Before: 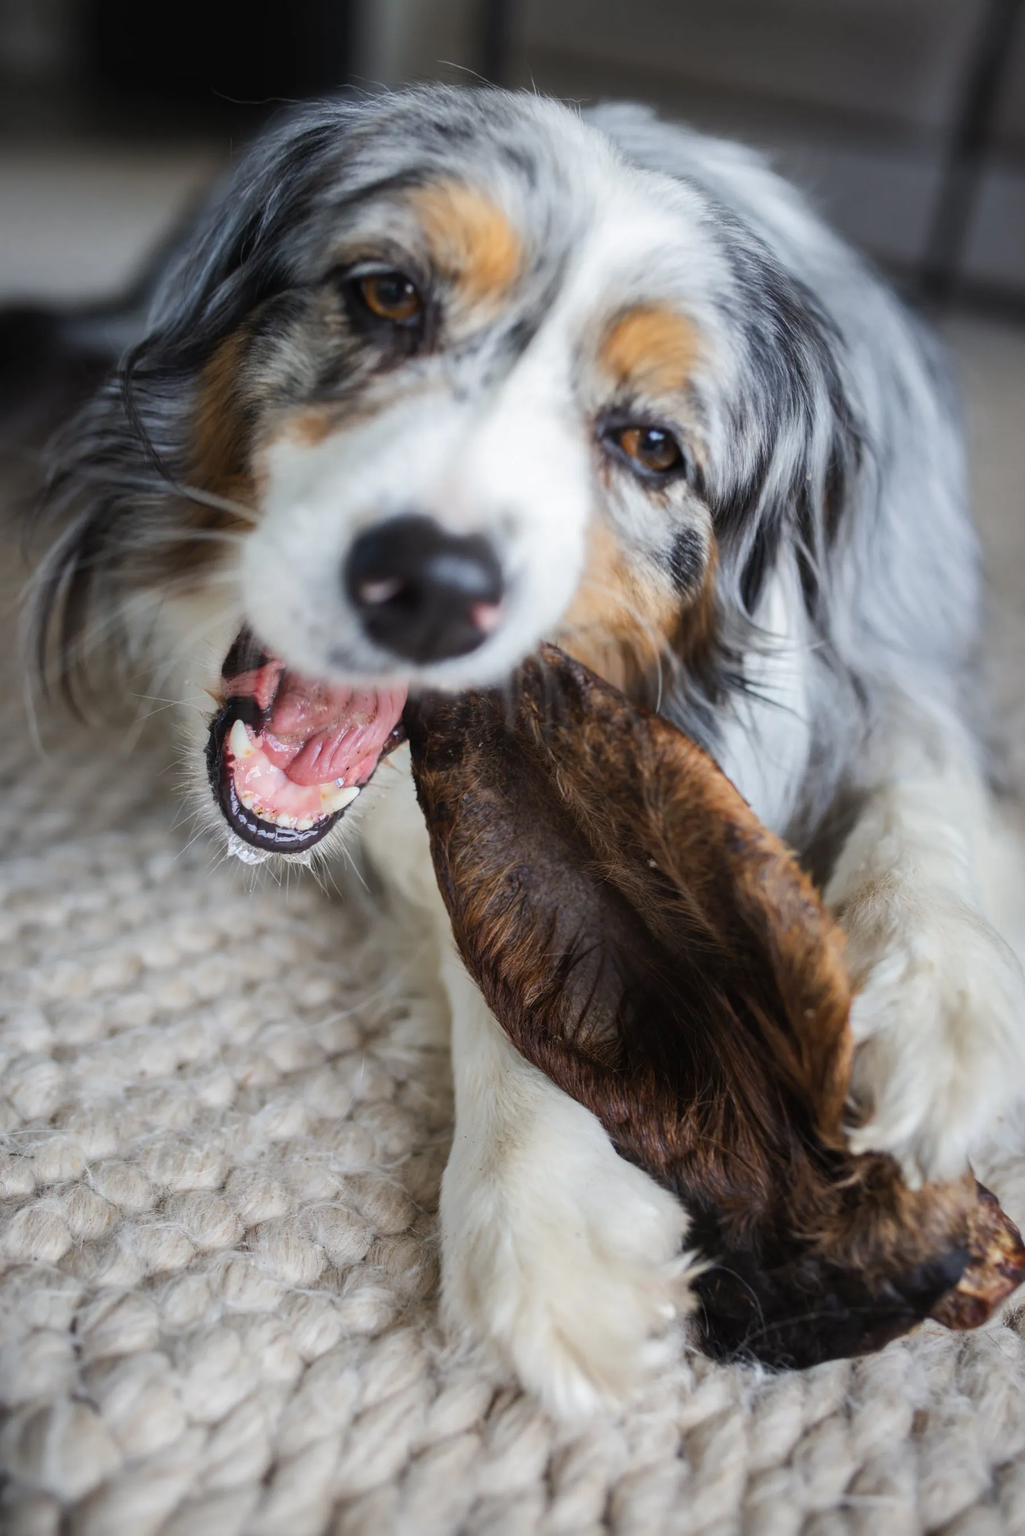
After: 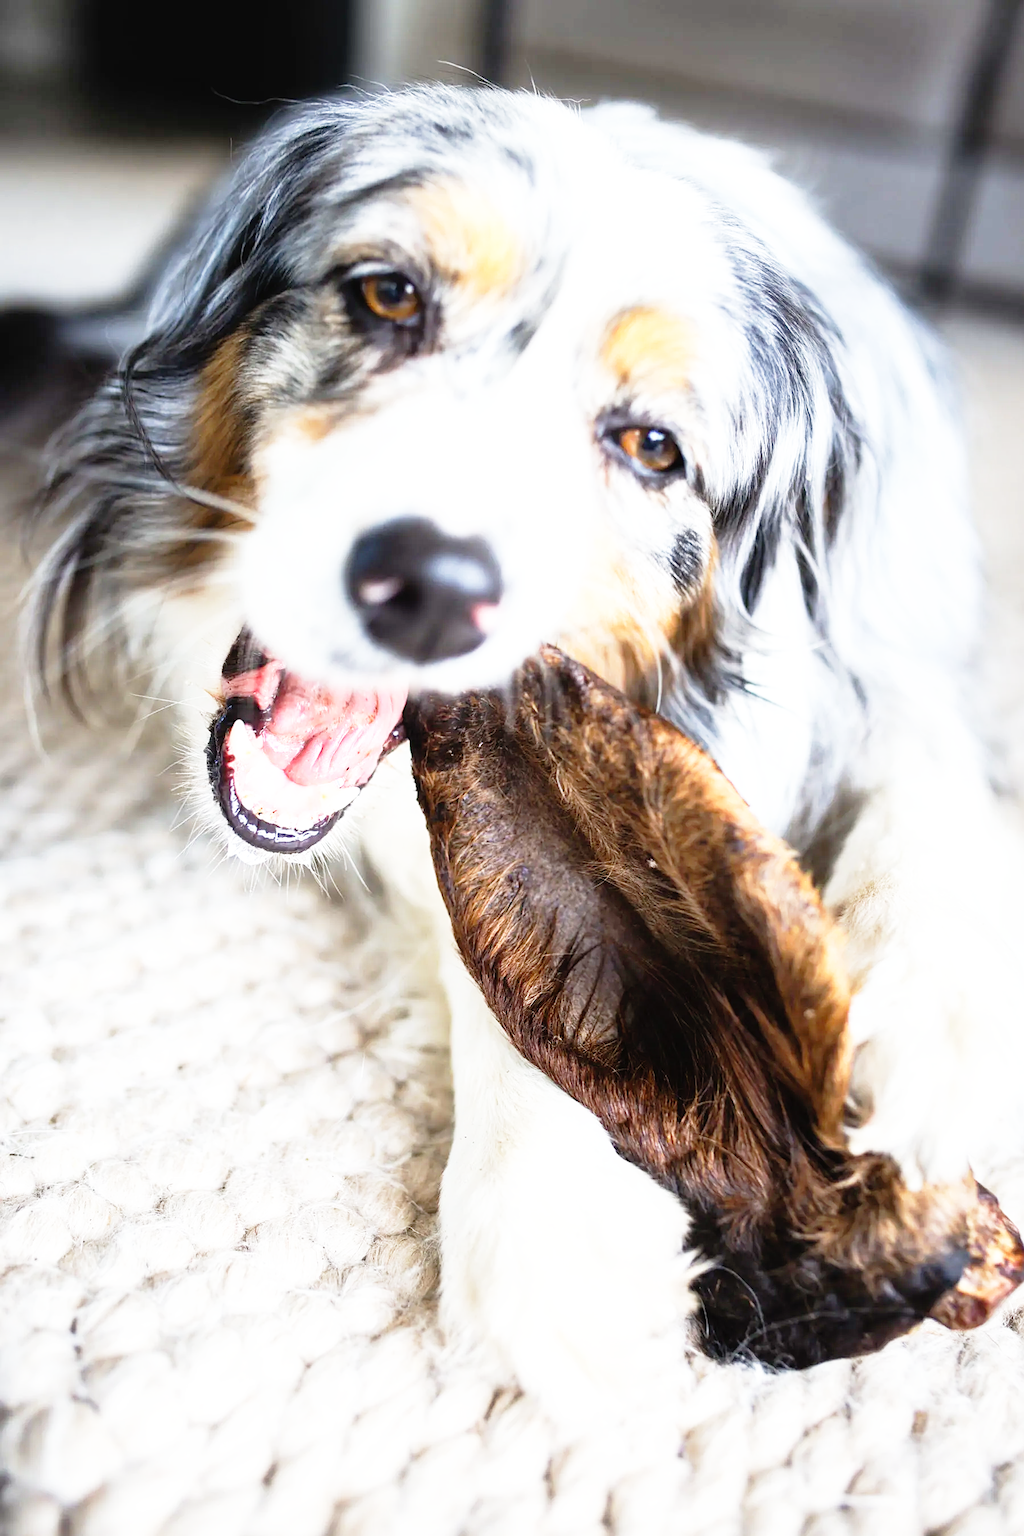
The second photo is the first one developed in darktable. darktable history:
base curve: curves: ch0 [(0, 0) (0.012, 0.01) (0.073, 0.168) (0.31, 0.711) (0.645, 0.957) (1, 1)], preserve colors none
exposure: black level correction 0, exposure 0.703 EV, compensate highlight preservation false
sharpen: on, module defaults
